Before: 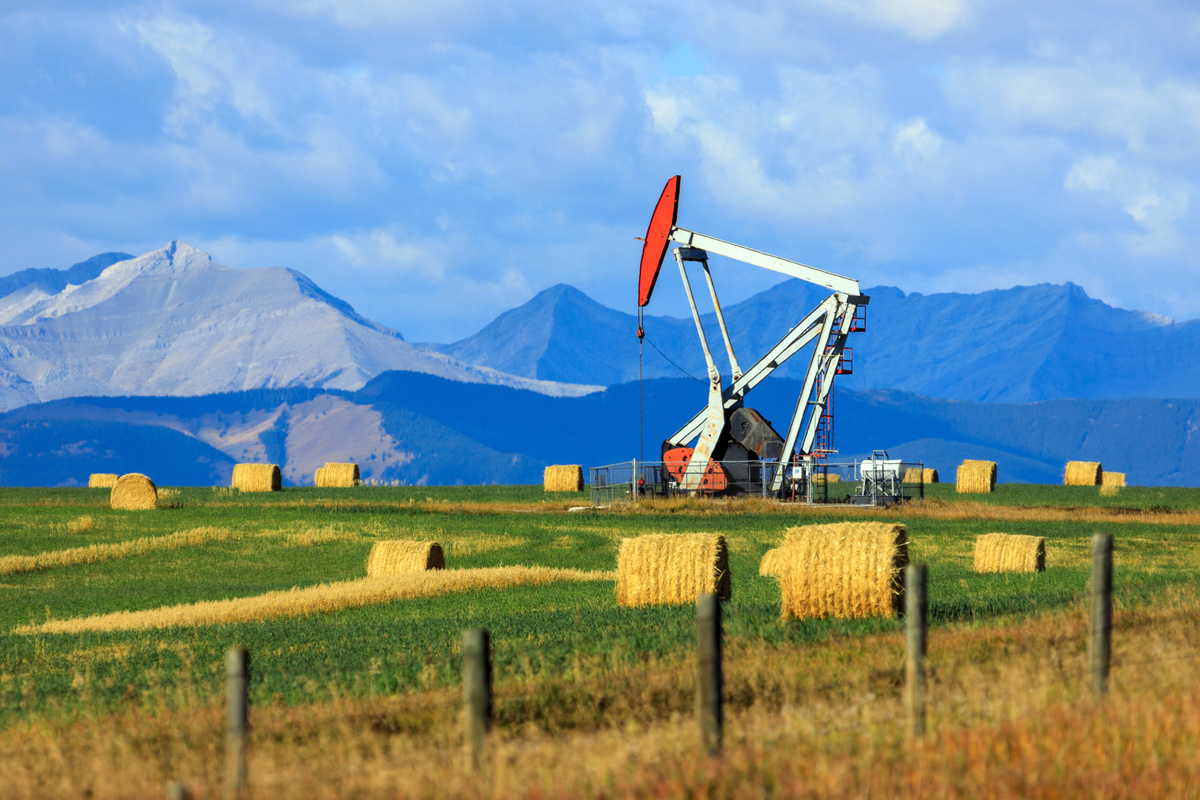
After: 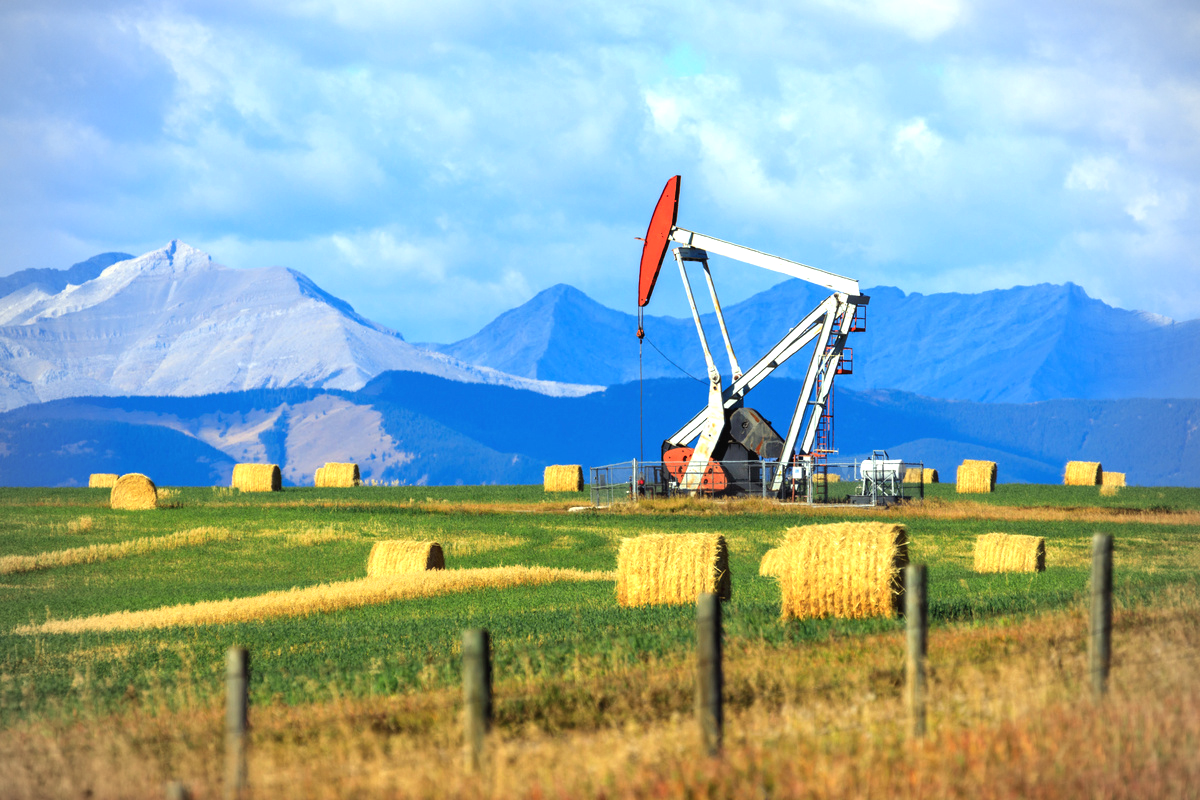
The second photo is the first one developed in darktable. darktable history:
vignetting: fall-off radius 60.92%
exposure: black level correction -0.002, exposure 0.54 EV, compensate highlight preservation false
white balance: emerald 1
